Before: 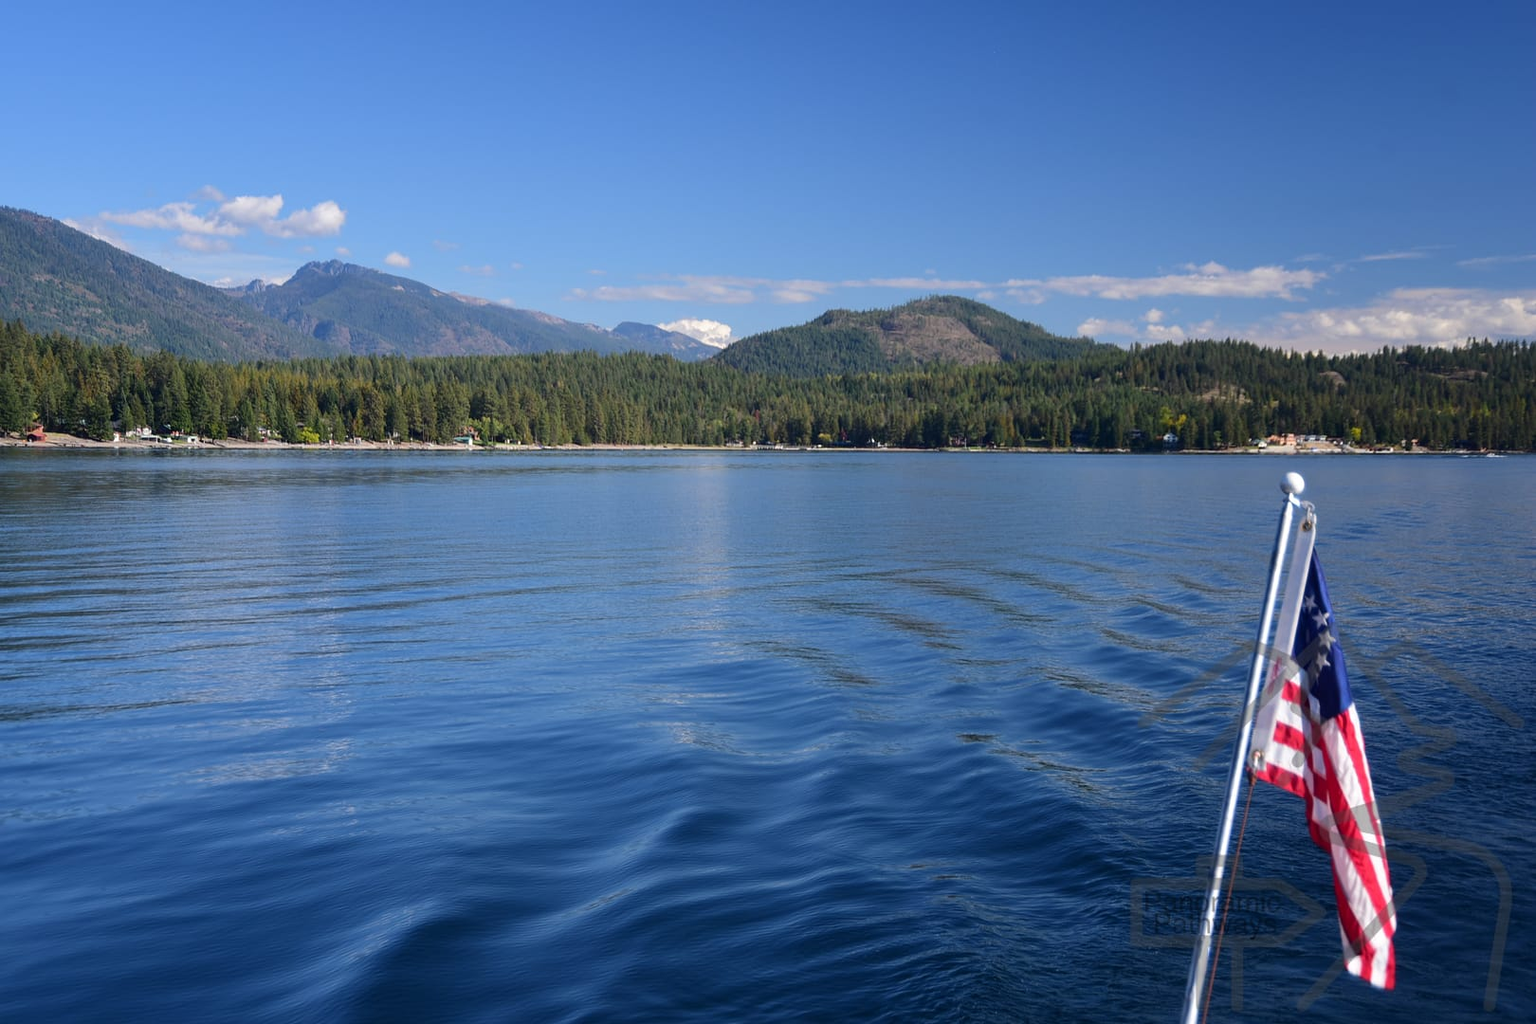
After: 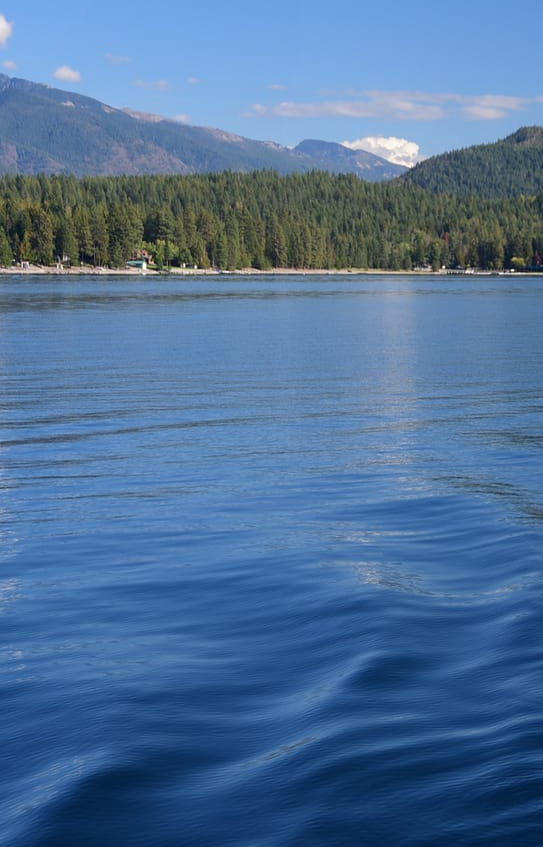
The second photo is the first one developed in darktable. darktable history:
bloom: on, module defaults
crop and rotate: left 21.77%, top 18.528%, right 44.676%, bottom 2.997%
